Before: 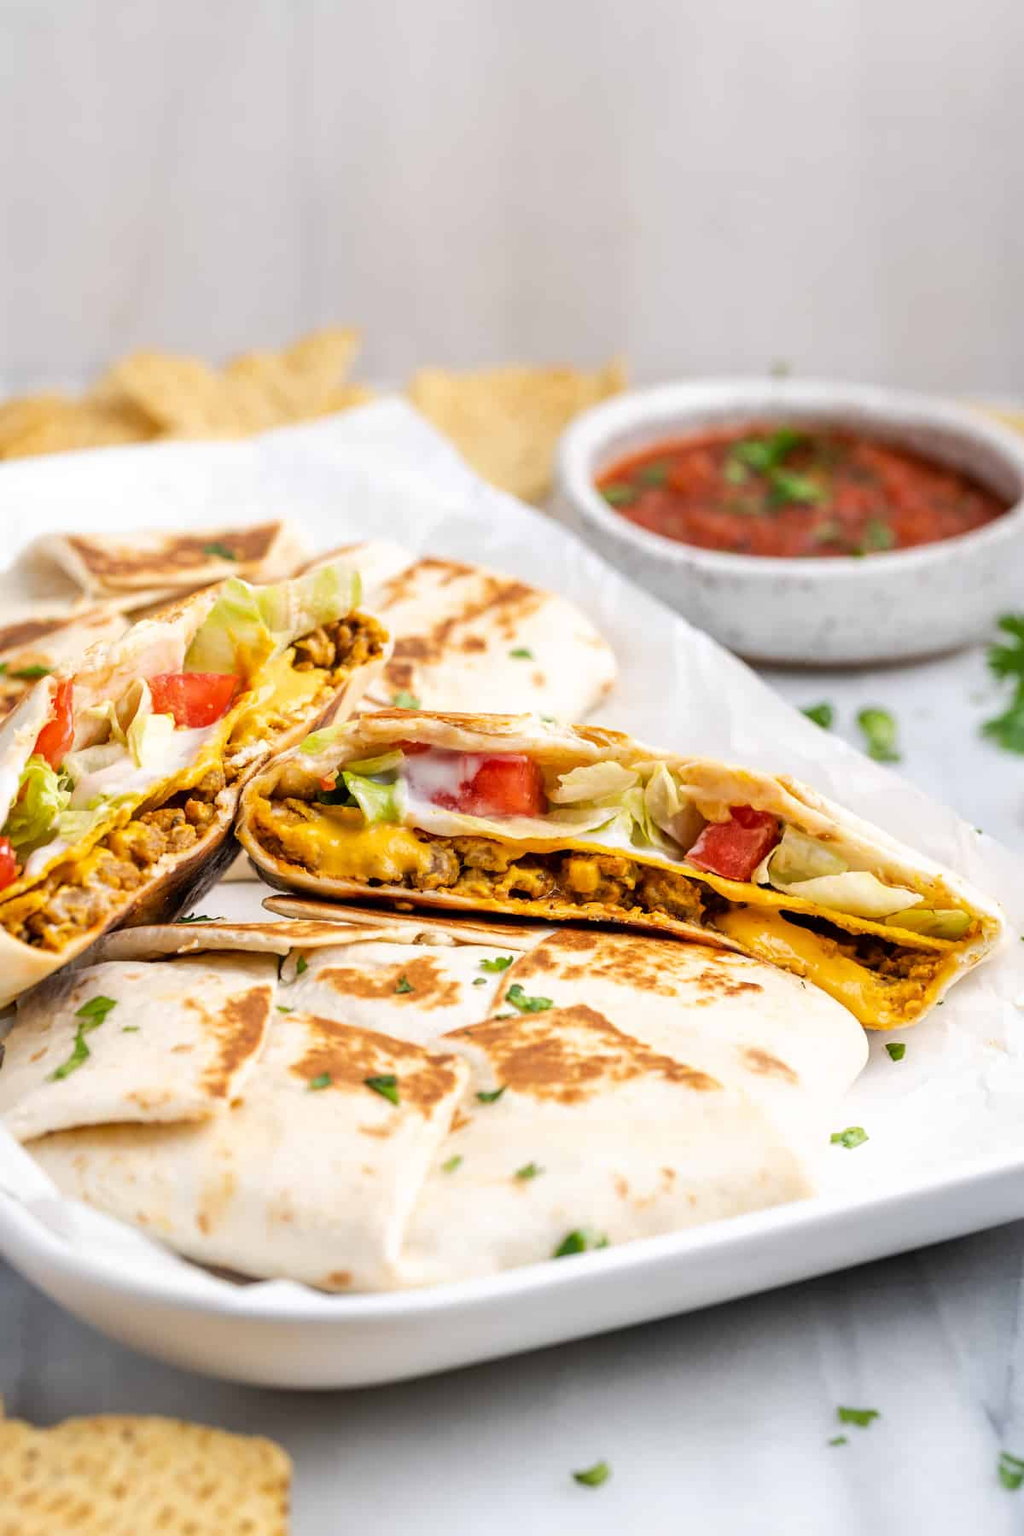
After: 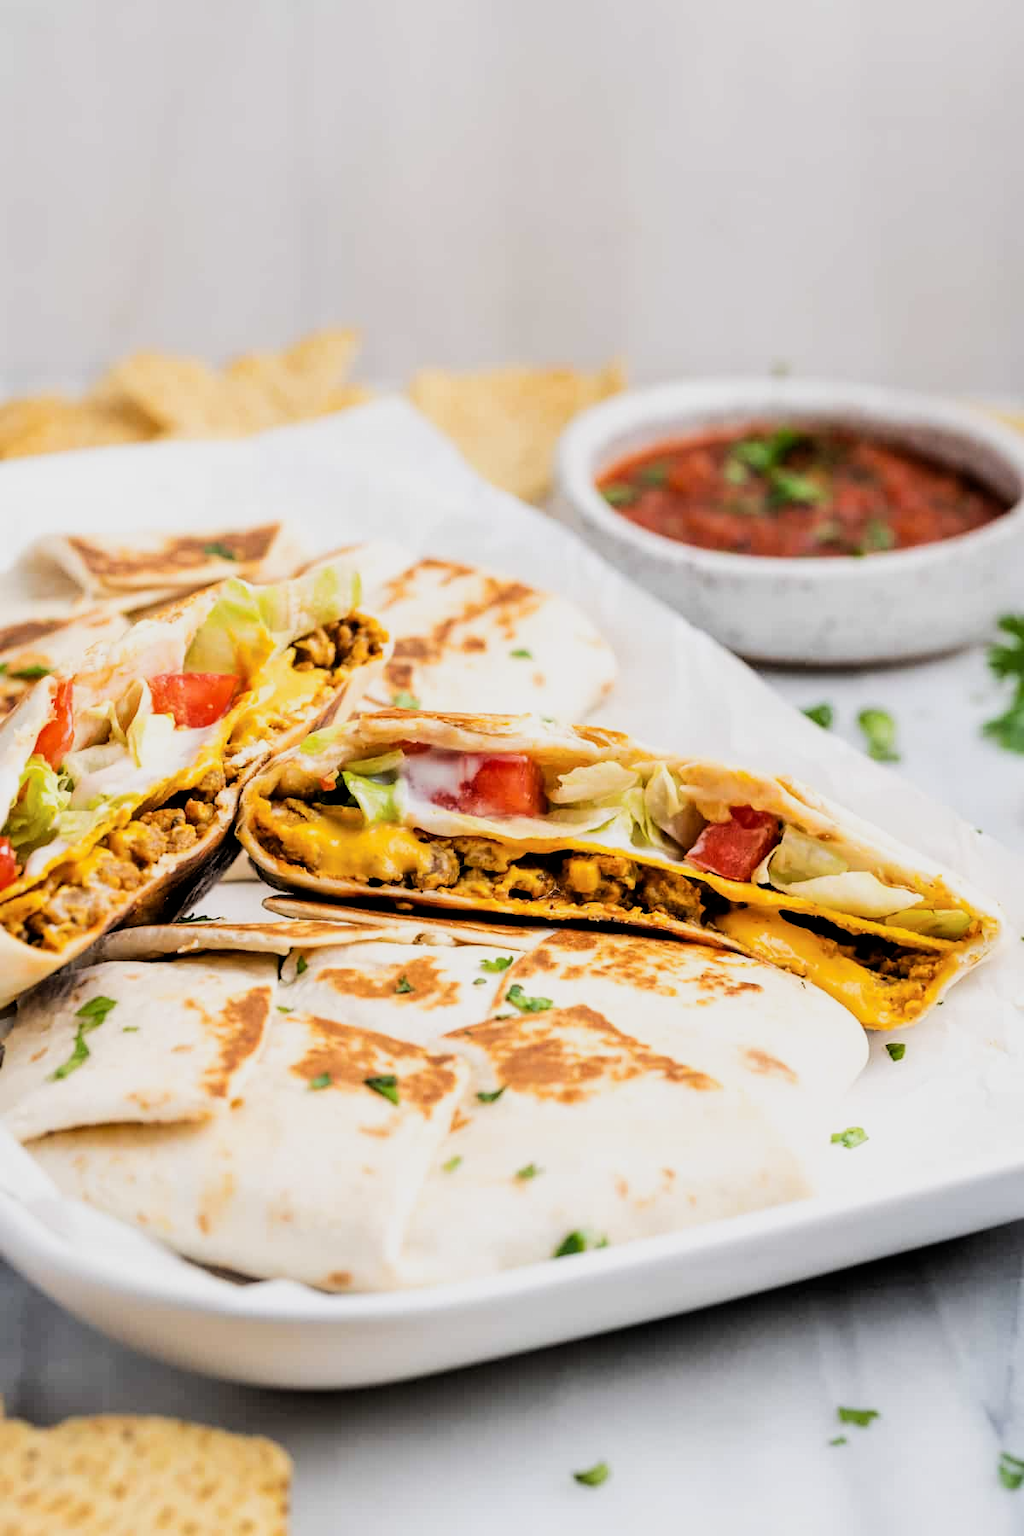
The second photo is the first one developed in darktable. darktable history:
filmic rgb: black relative exposure -5.11 EV, white relative exposure 3.54 EV, hardness 3.16, contrast 1.299, highlights saturation mix -48.62%
